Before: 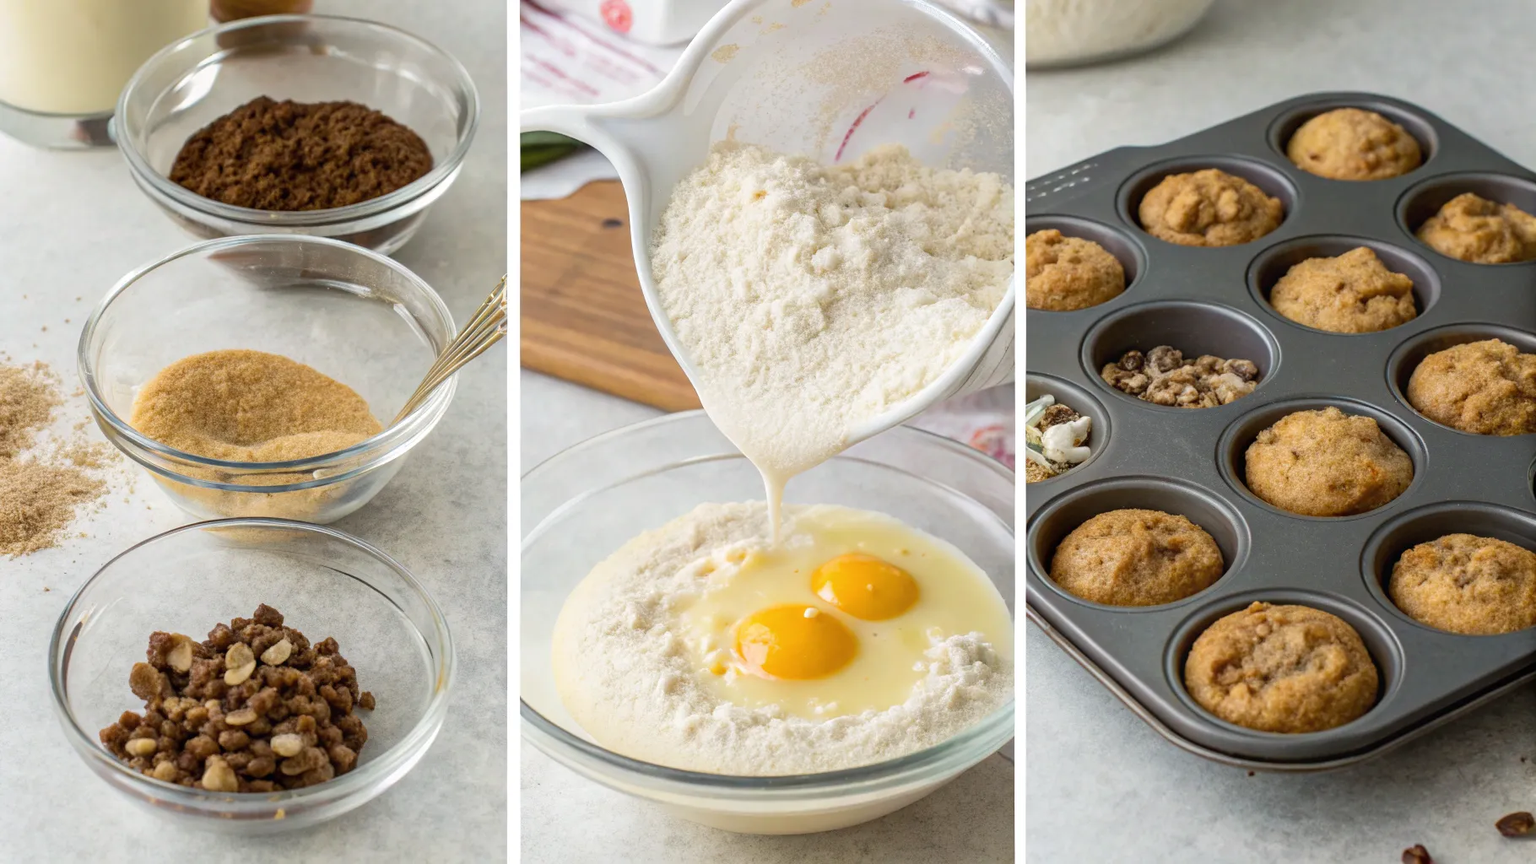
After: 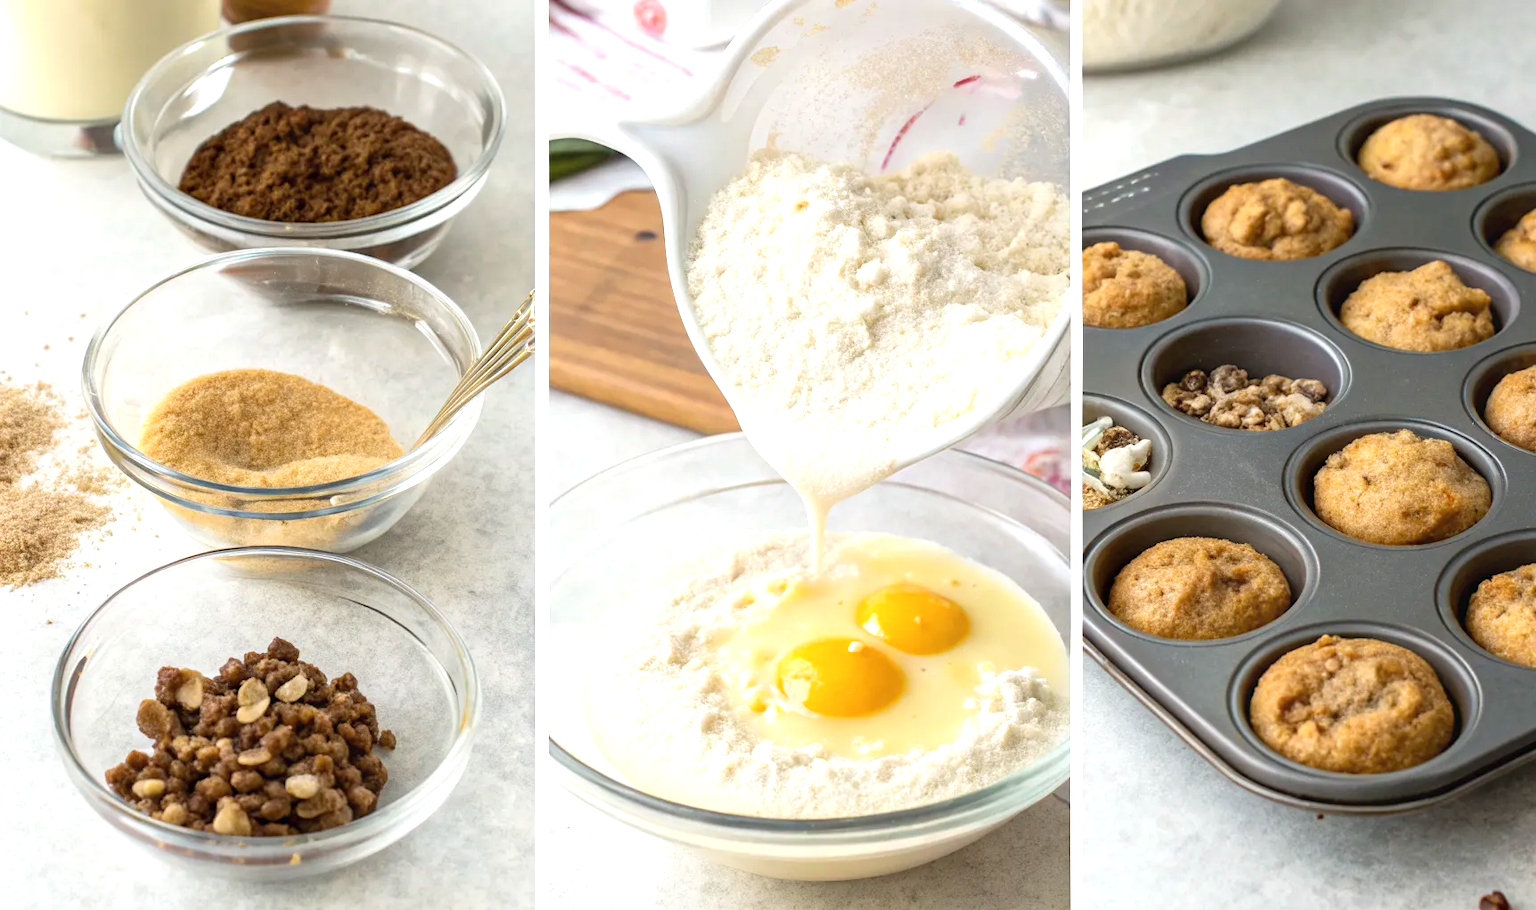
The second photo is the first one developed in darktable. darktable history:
crop and rotate: right 5.167%
exposure: exposure 0.556 EV, compensate highlight preservation false
